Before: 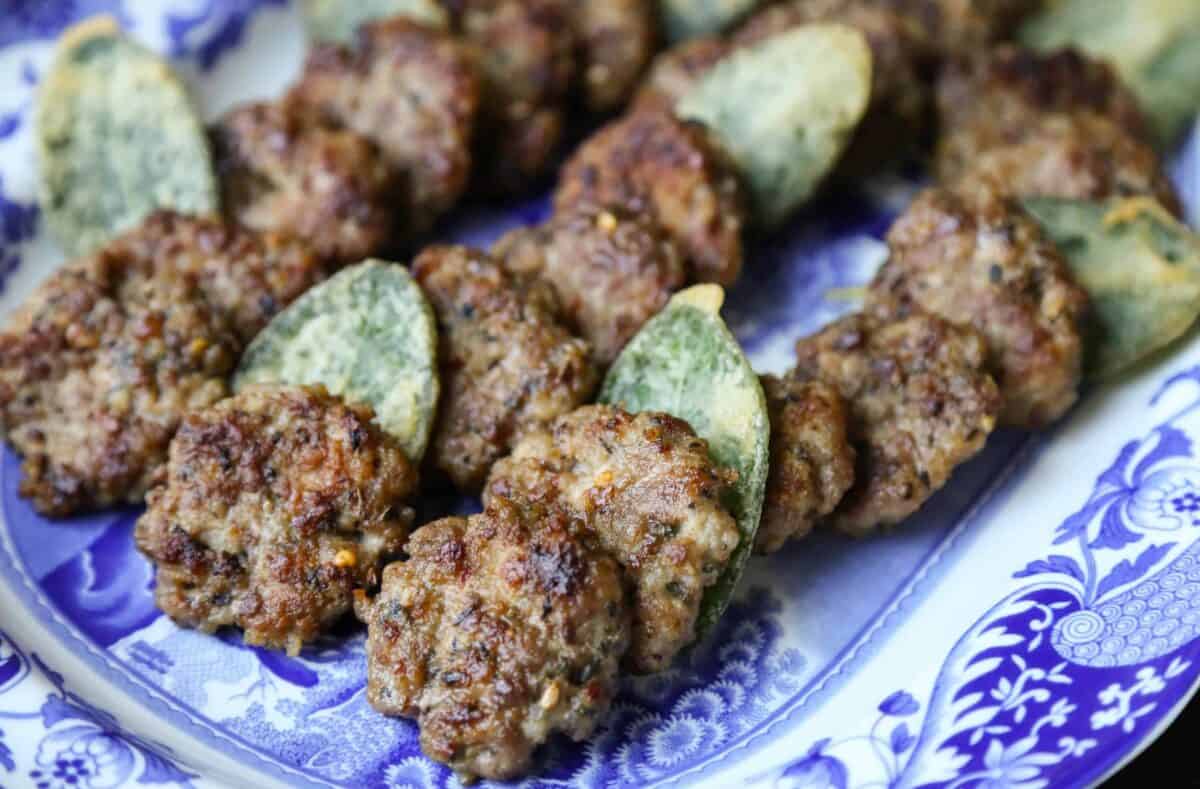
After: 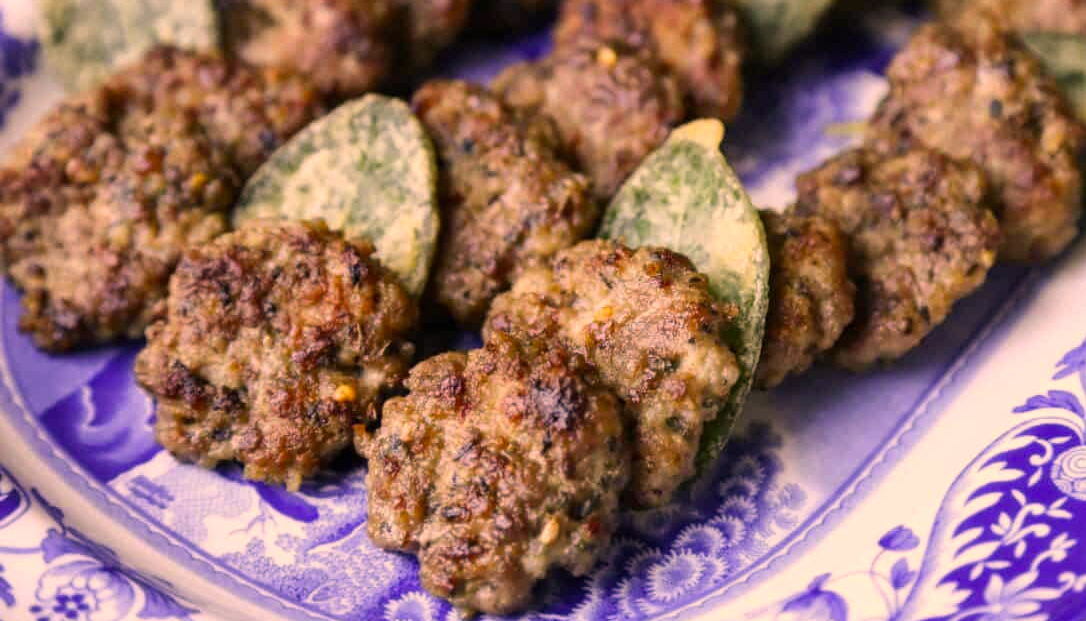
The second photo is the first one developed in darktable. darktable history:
color correction: highlights a* 21.88, highlights b* 22.25
crop: top 20.916%, right 9.437%, bottom 0.316%
